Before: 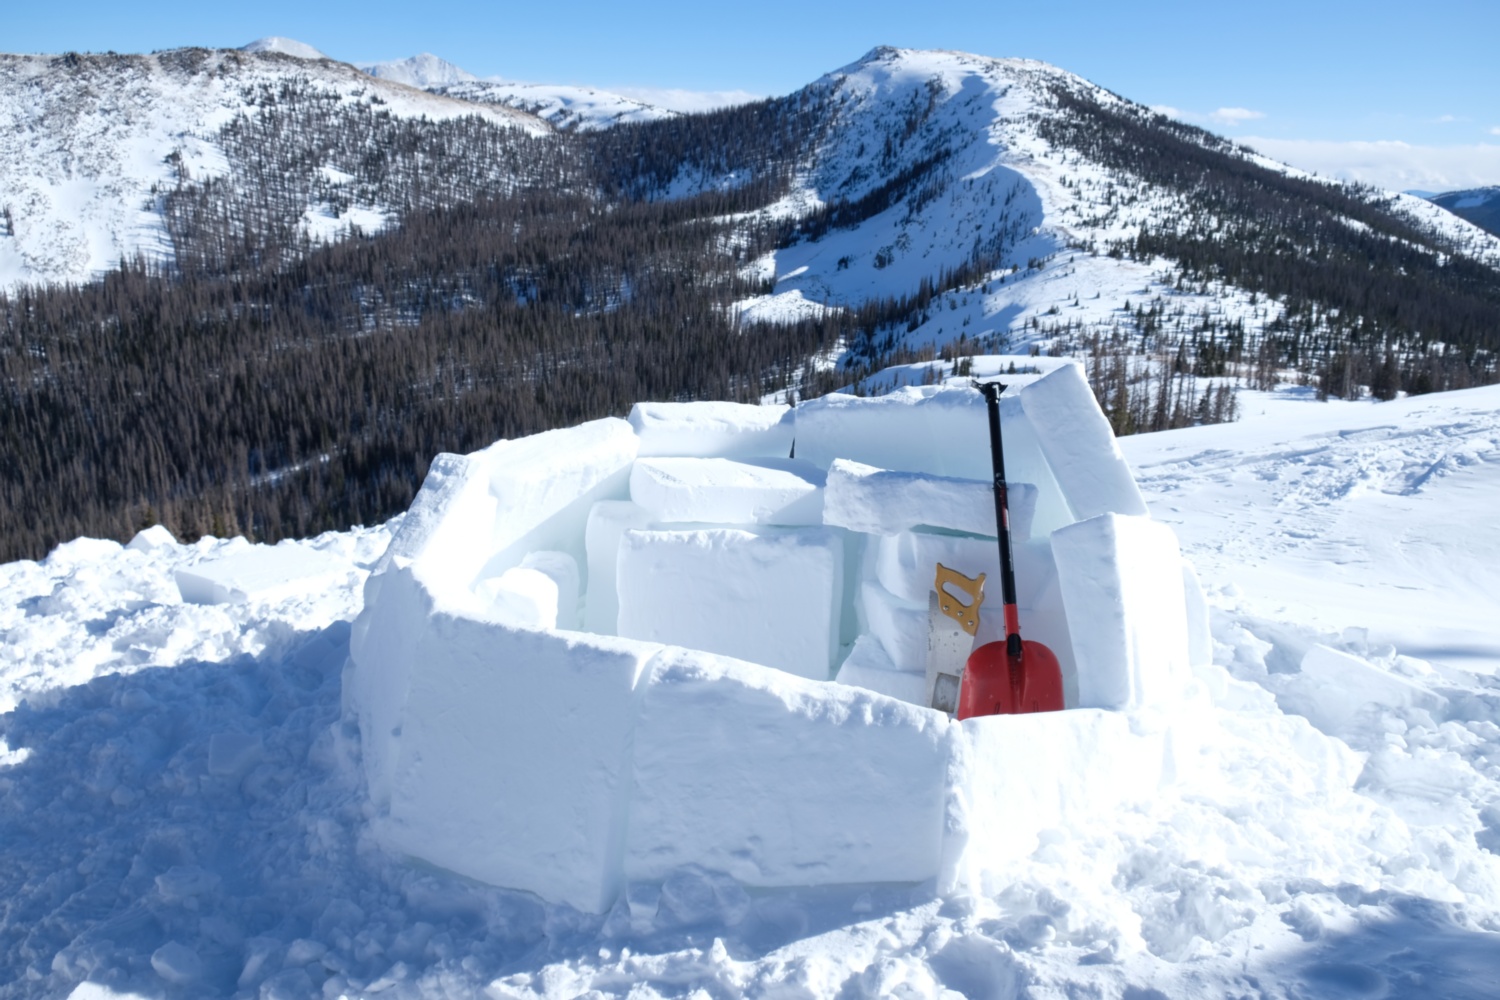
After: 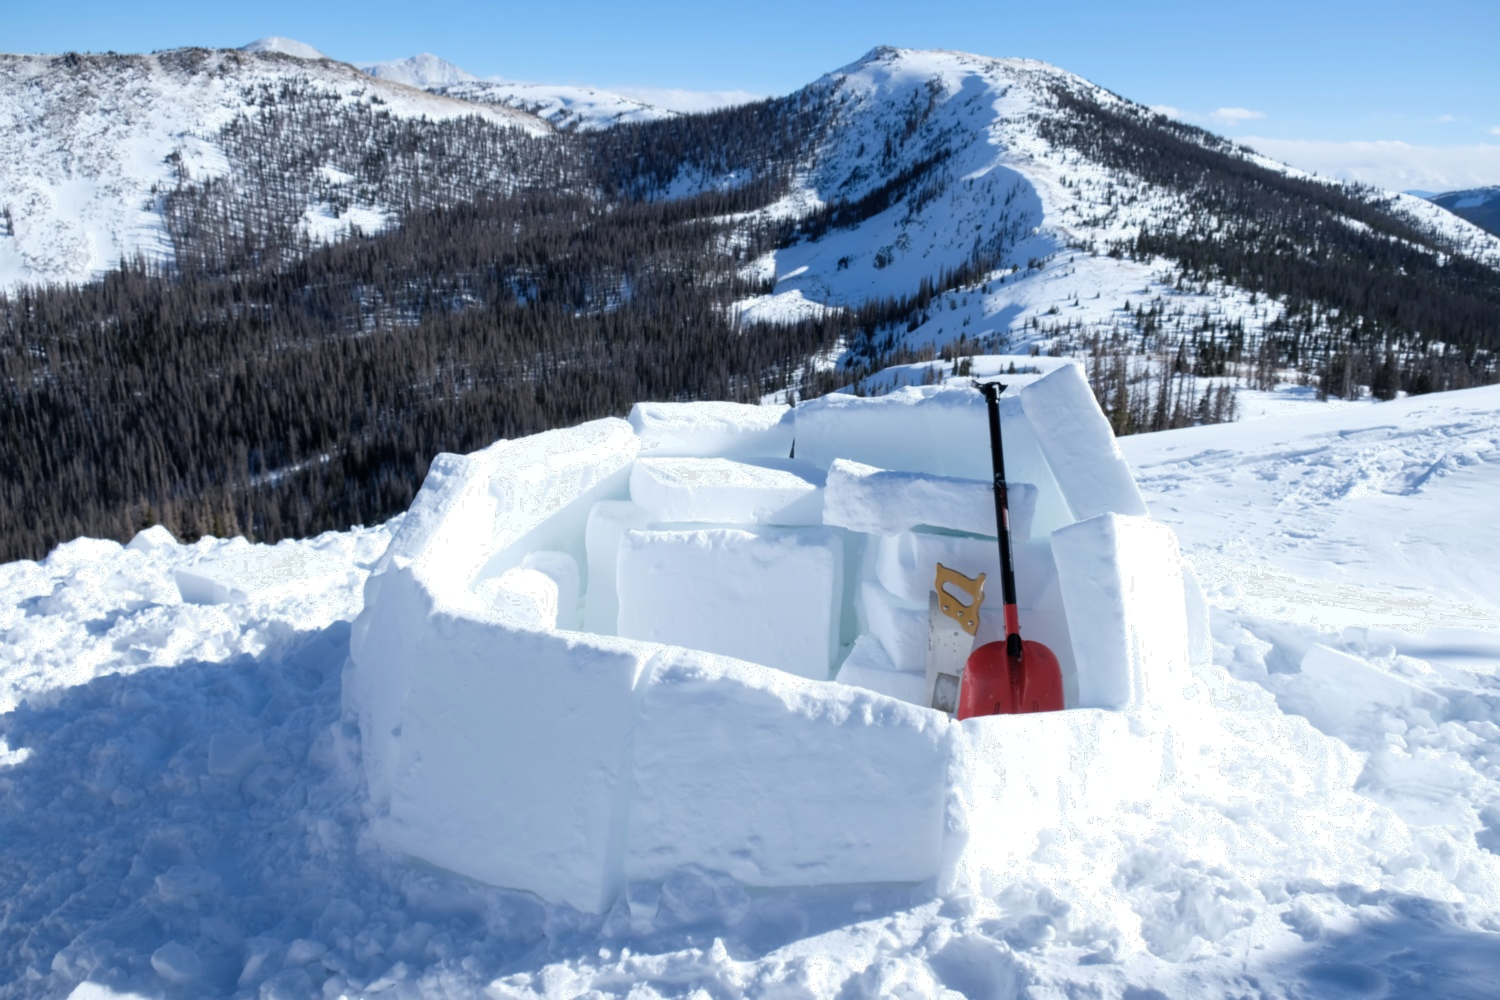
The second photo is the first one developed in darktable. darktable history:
filmic rgb: middle gray luminance 18.39%, black relative exposure -11.49 EV, white relative exposure 2.56 EV, target black luminance 0%, hardness 8.36, latitude 98.5%, contrast 1.081, shadows ↔ highlights balance 0.668%, color science v4 (2020), iterations of high-quality reconstruction 0
